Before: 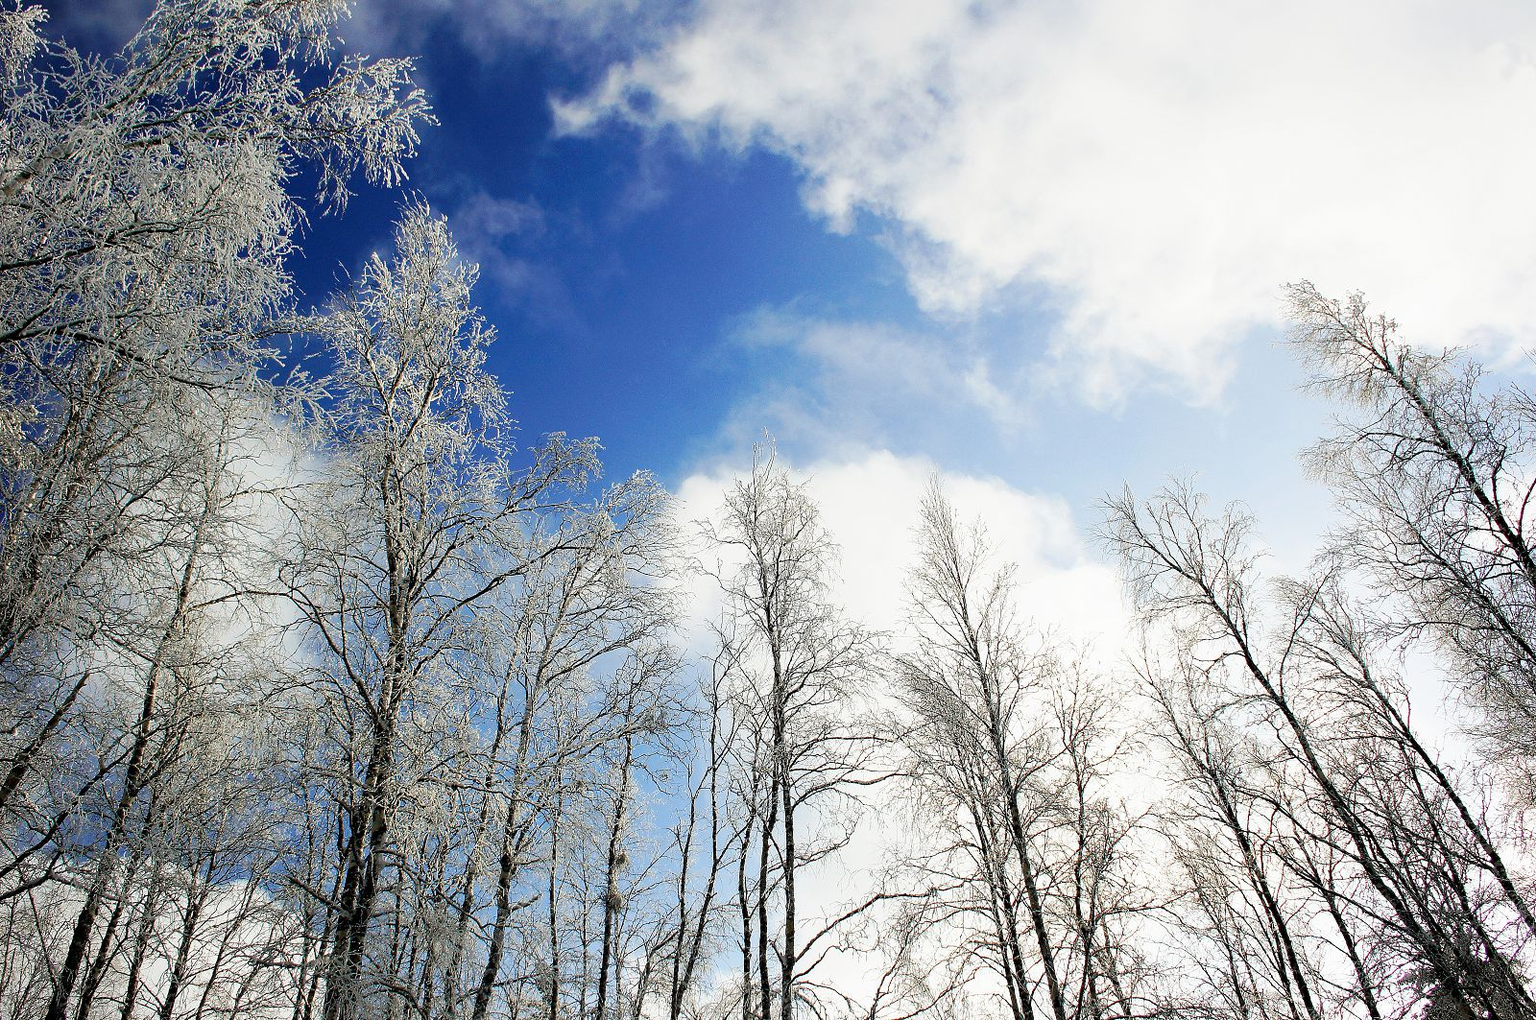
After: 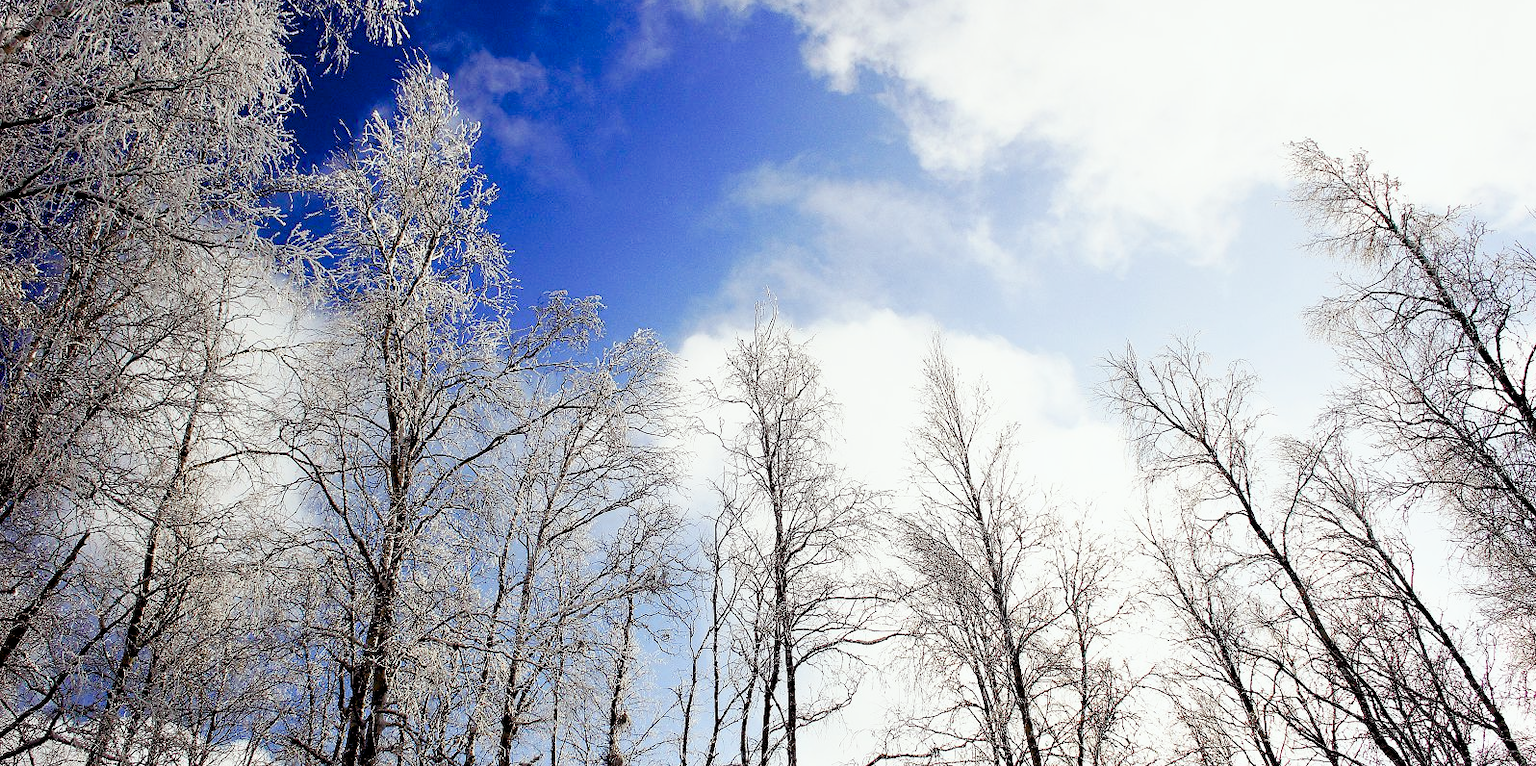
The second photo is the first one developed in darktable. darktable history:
tone equalizer: -8 EV -0.722 EV, -7 EV -0.689 EV, -6 EV -0.582 EV, -5 EV -0.378 EV, -3 EV 0.385 EV, -2 EV 0.6 EV, -1 EV 0.698 EV, +0 EV 0.736 EV, edges refinement/feathering 500, mask exposure compensation -1.57 EV, preserve details no
exposure: black level correction 0.011, compensate exposure bias true, compensate highlight preservation false
filmic rgb: black relative exposure -7.98 EV, white relative exposure 2.45 EV, hardness 6.34
crop: top 14.016%, bottom 11.077%
color balance rgb: power › luminance -7.933%, power › chroma 1.337%, power › hue 330.32°, perceptual saturation grading › global saturation 20%, perceptual saturation grading › highlights -50.411%, perceptual saturation grading › shadows 30.715%, contrast -29.514%
